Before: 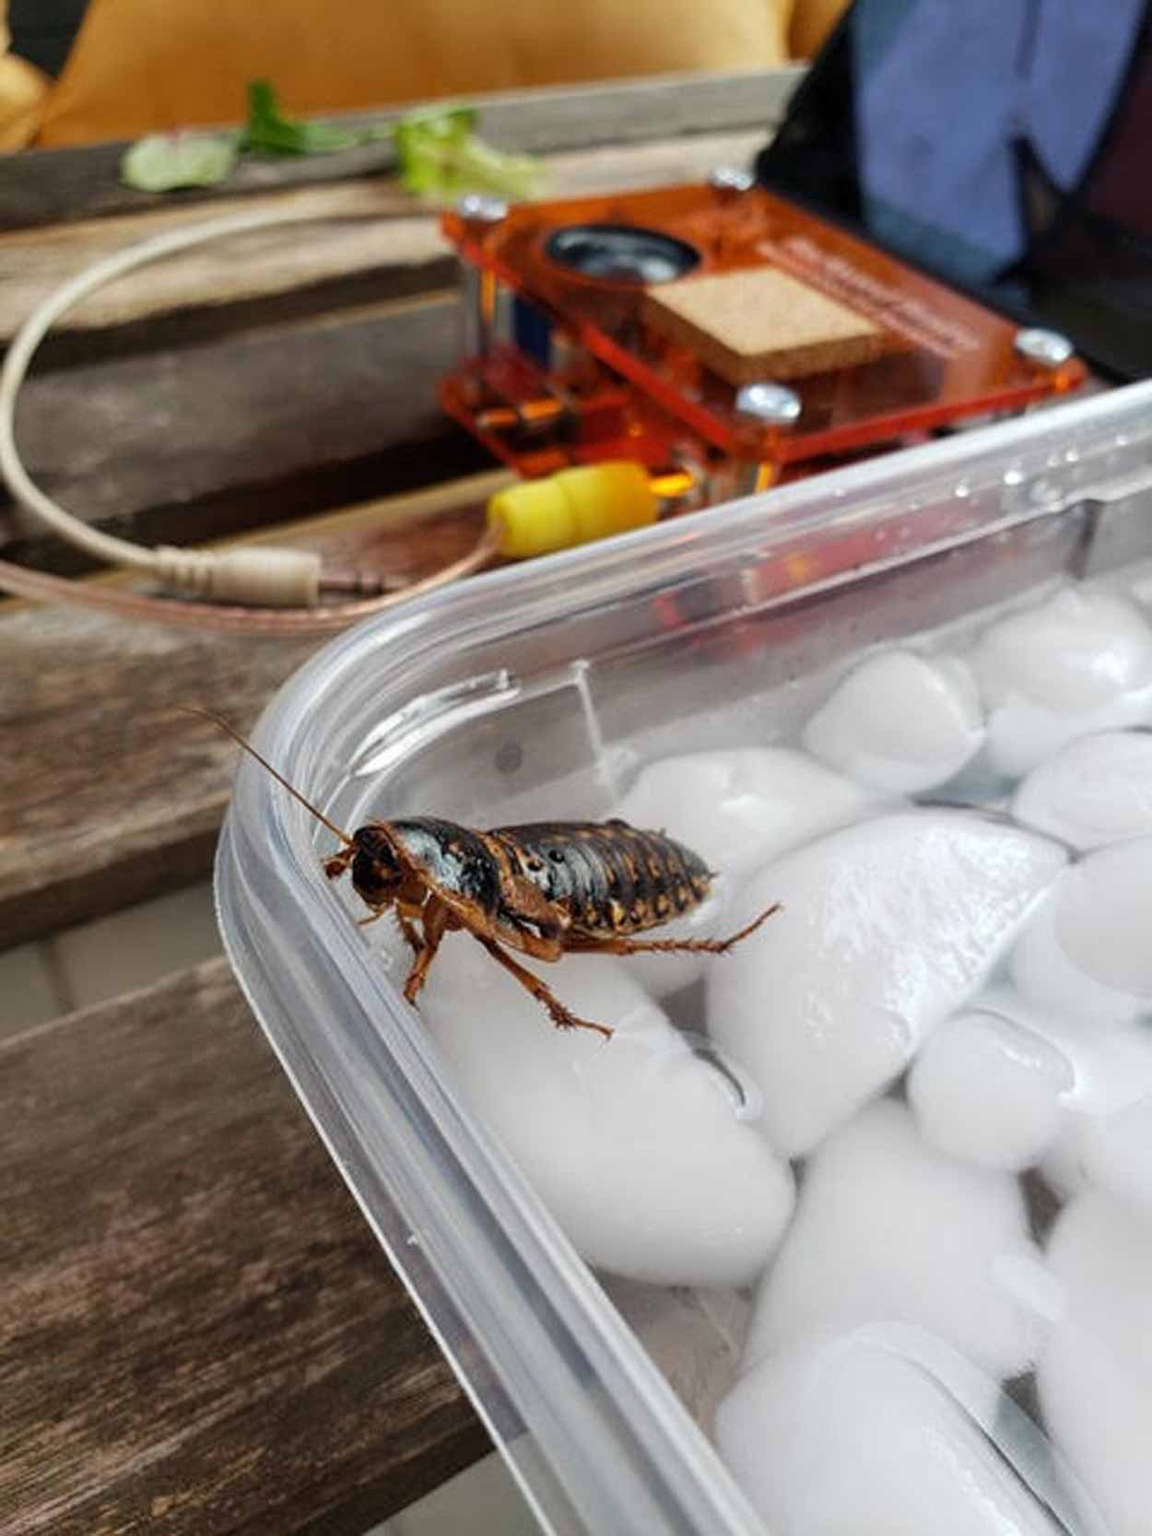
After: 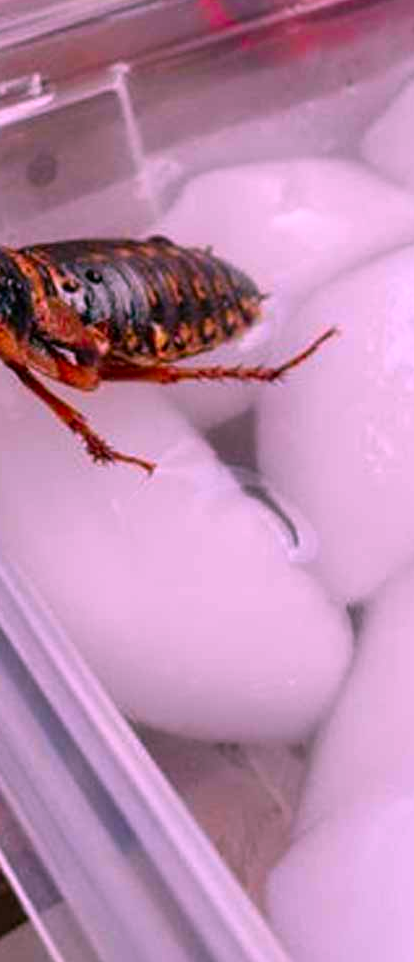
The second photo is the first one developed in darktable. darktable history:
crop: left 40.878%, top 39.176%, right 25.993%, bottom 3.081%
exposure: exposure -0.177 EV, compensate highlight preservation false
color correction: highlights a* 19.5, highlights b* -11.53, saturation 1.69
